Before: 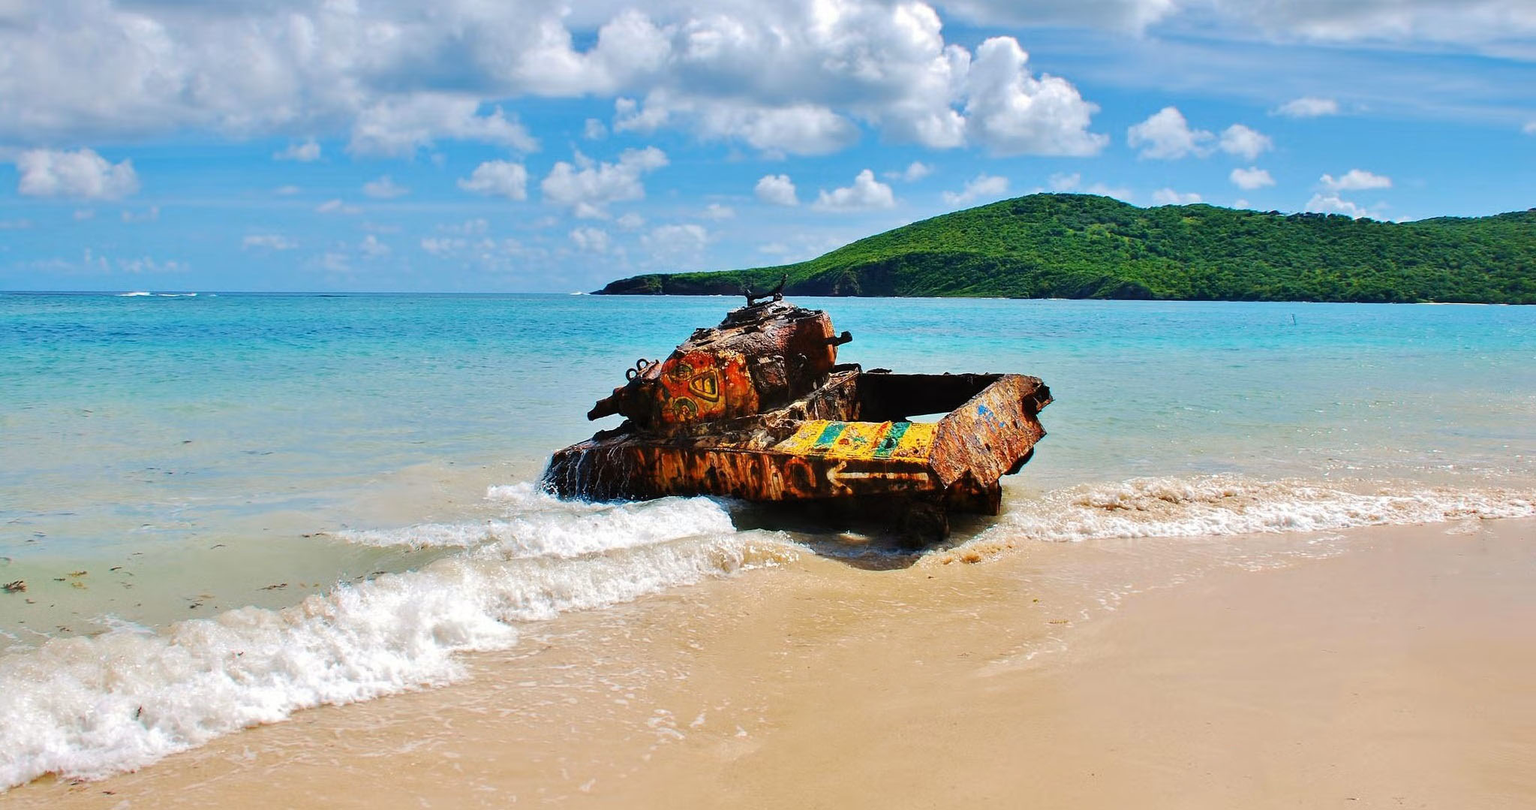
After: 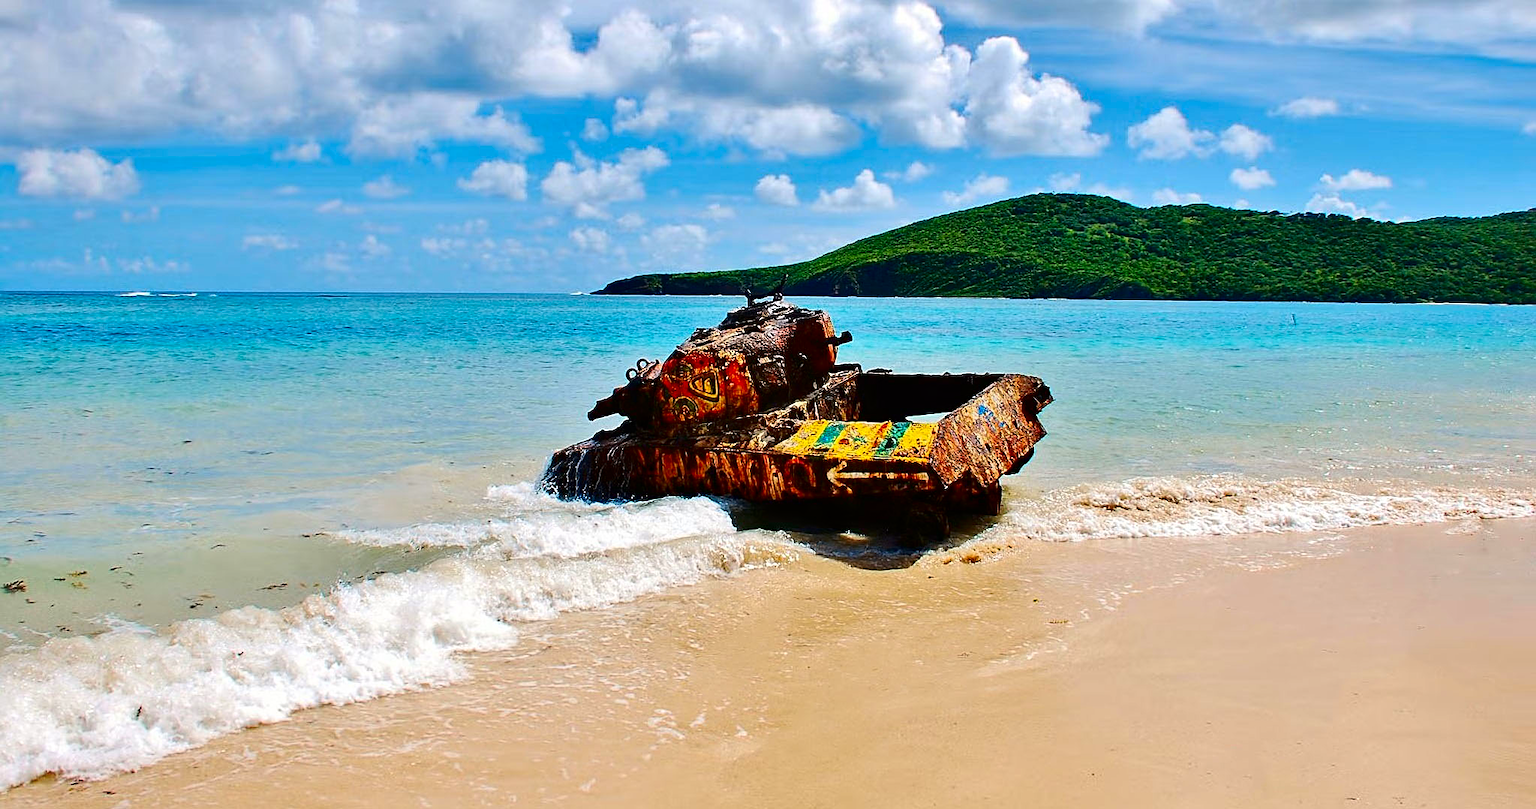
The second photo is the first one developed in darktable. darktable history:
sharpen: on, module defaults
contrast brightness saturation: contrast 0.193, brightness -0.11, saturation 0.211
